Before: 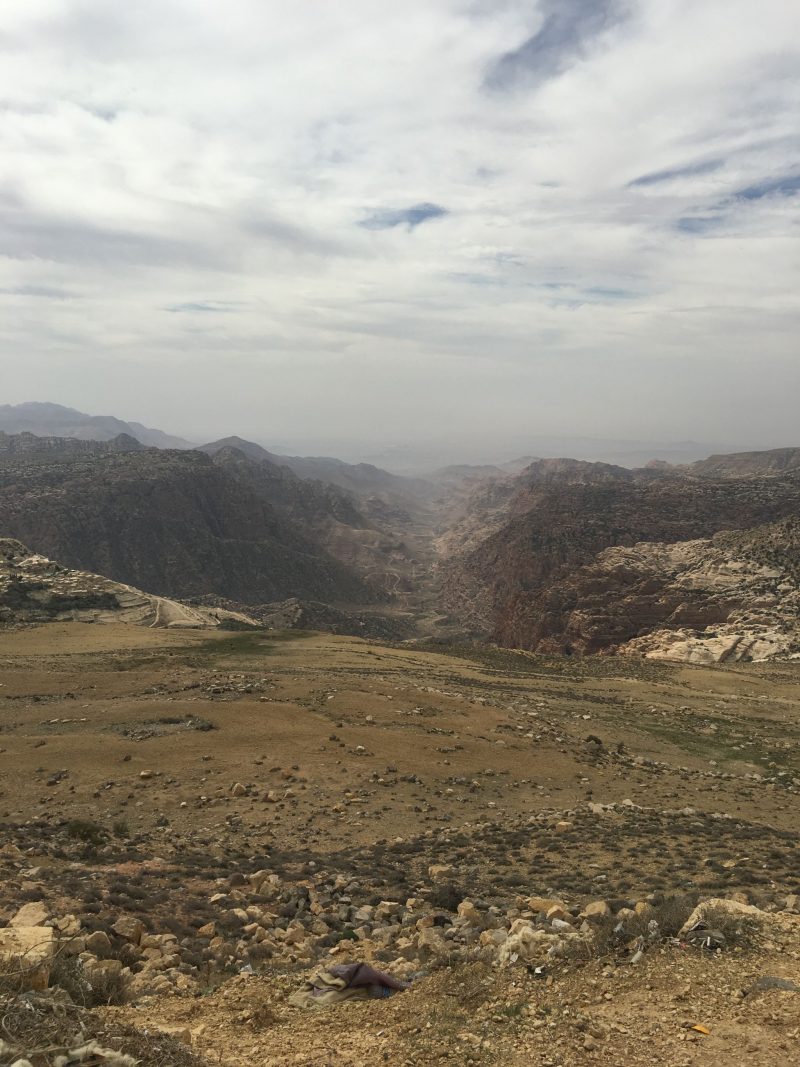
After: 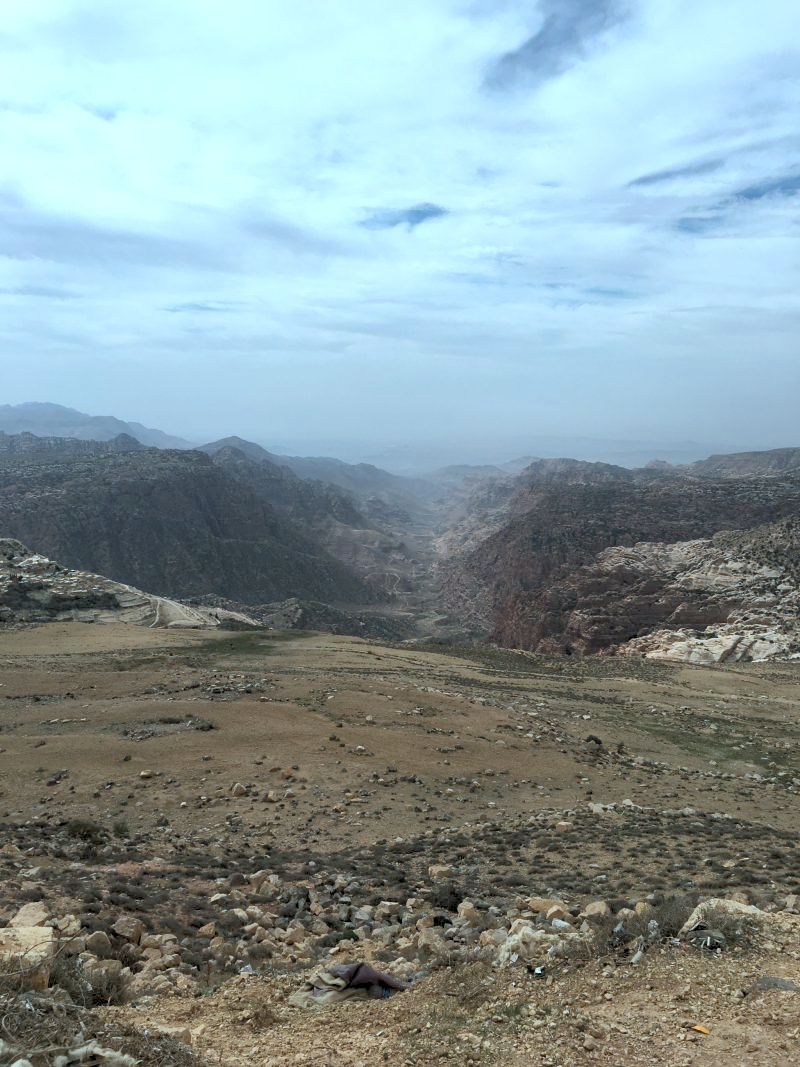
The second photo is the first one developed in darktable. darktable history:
color correction: highlights a* -9.35, highlights b* -23.15
rgb levels: levels [[0.013, 0.434, 0.89], [0, 0.5, 1], [0, 0.5, 1]]
